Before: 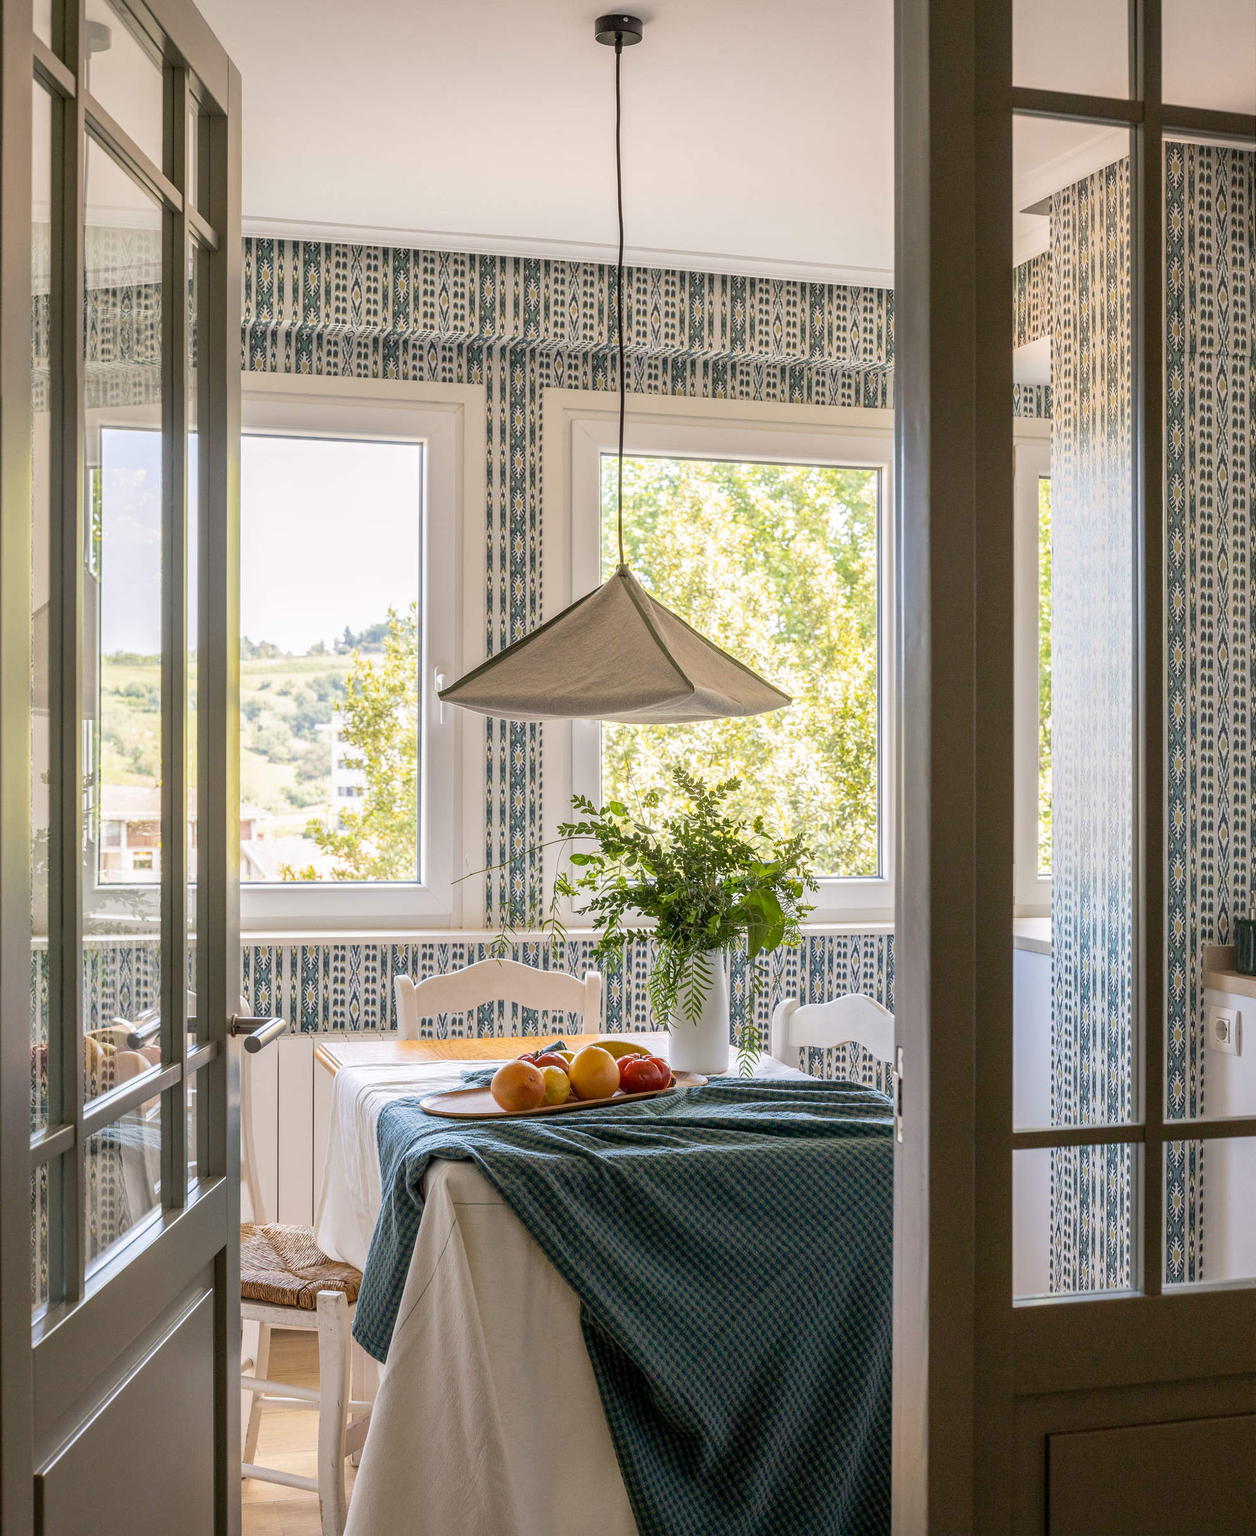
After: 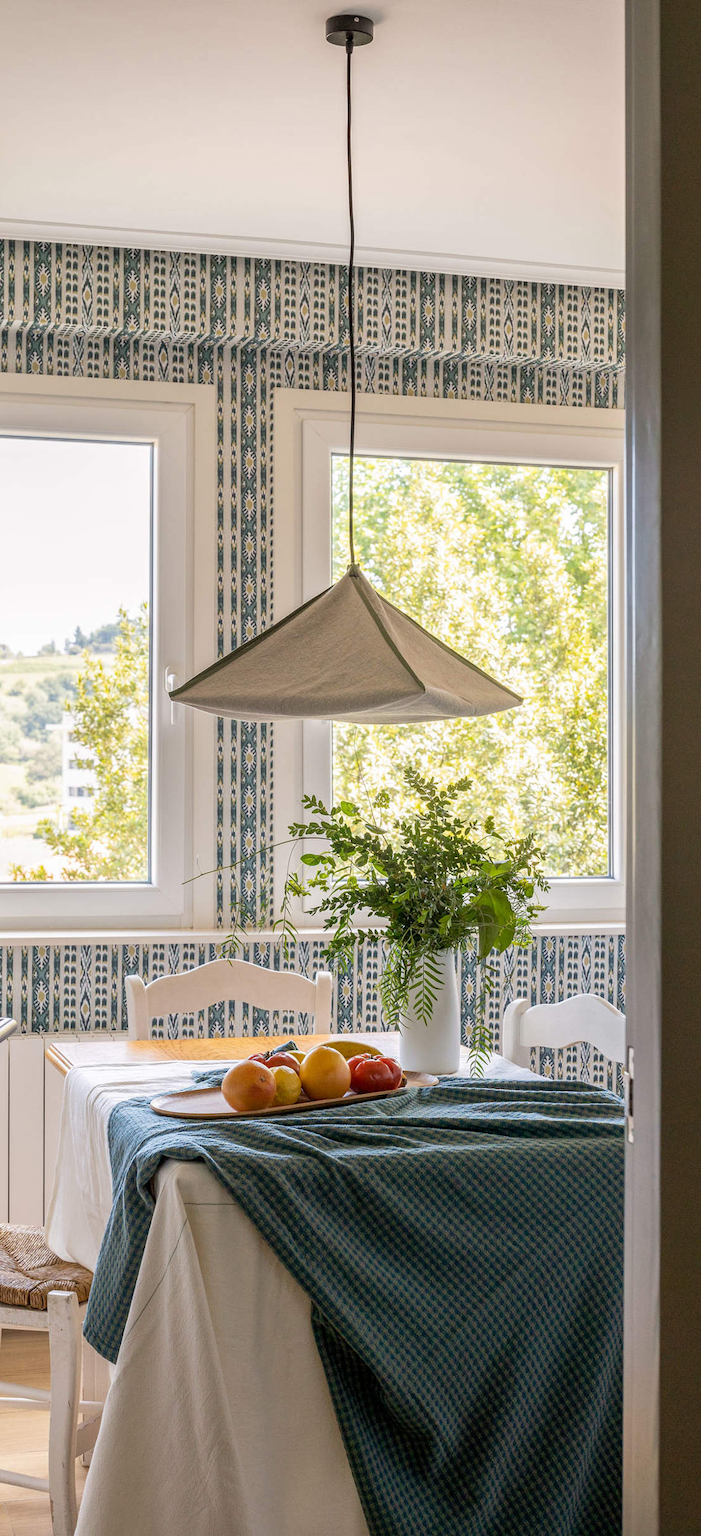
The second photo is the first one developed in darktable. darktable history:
crop: left 21.469%, right 22.679%
